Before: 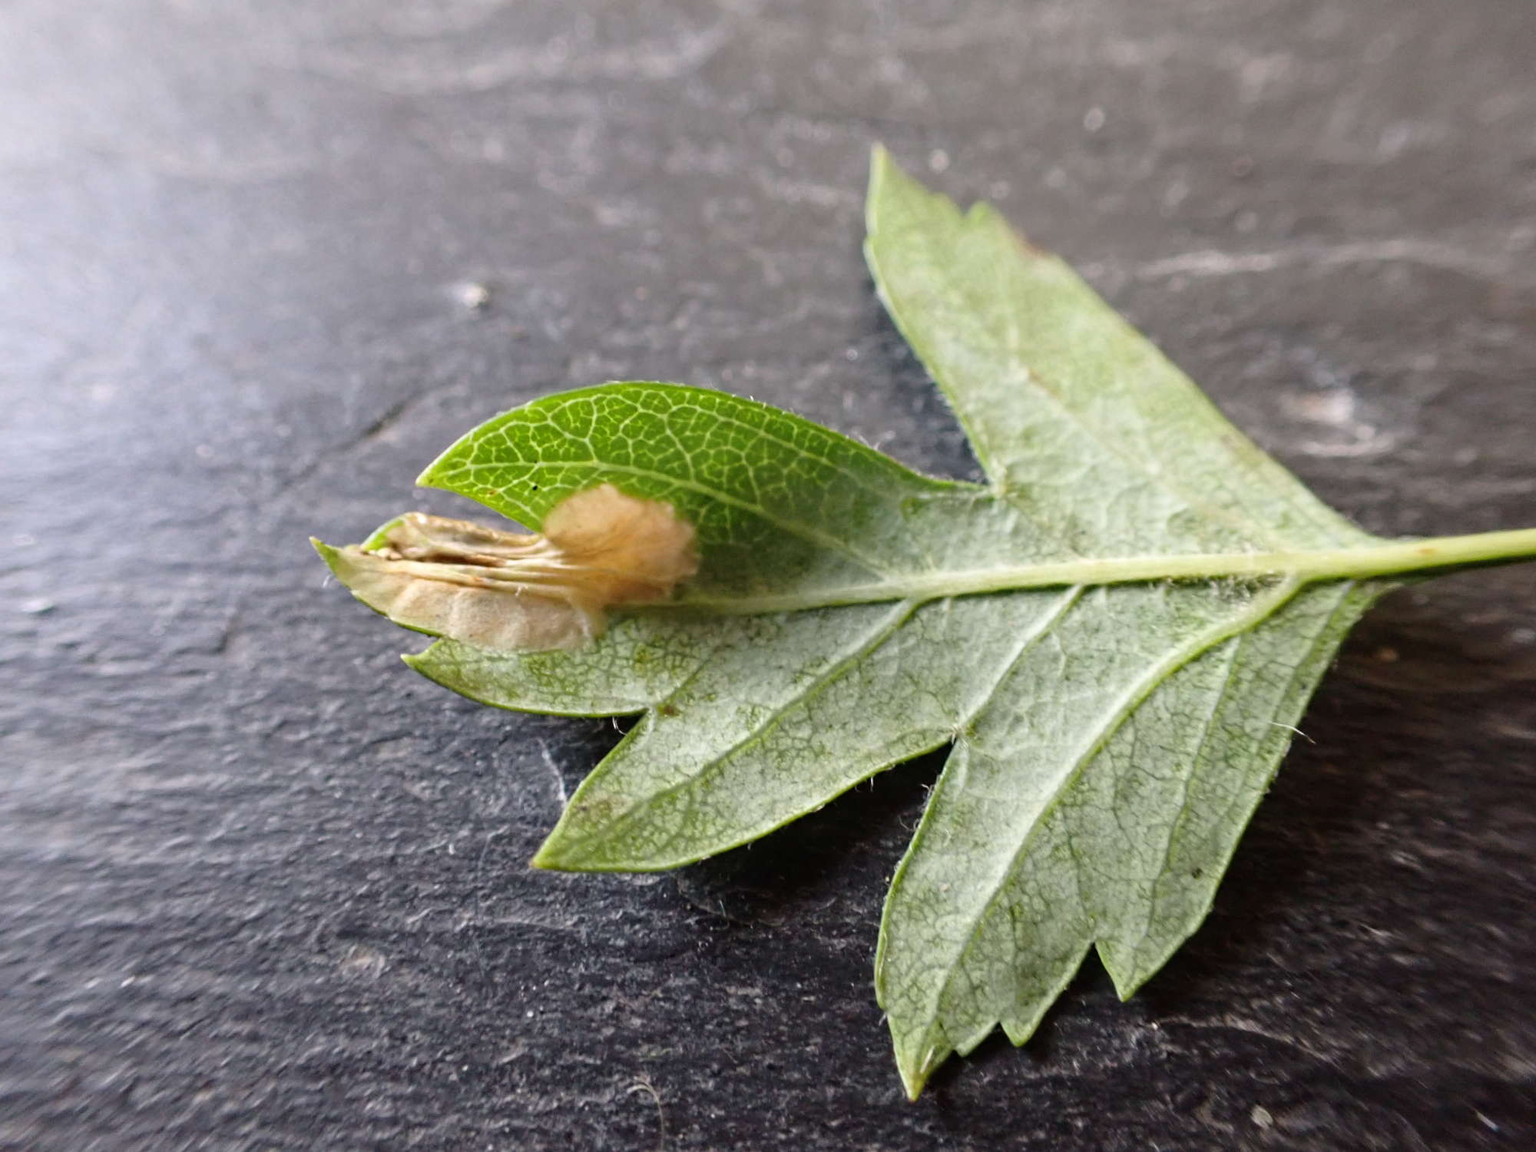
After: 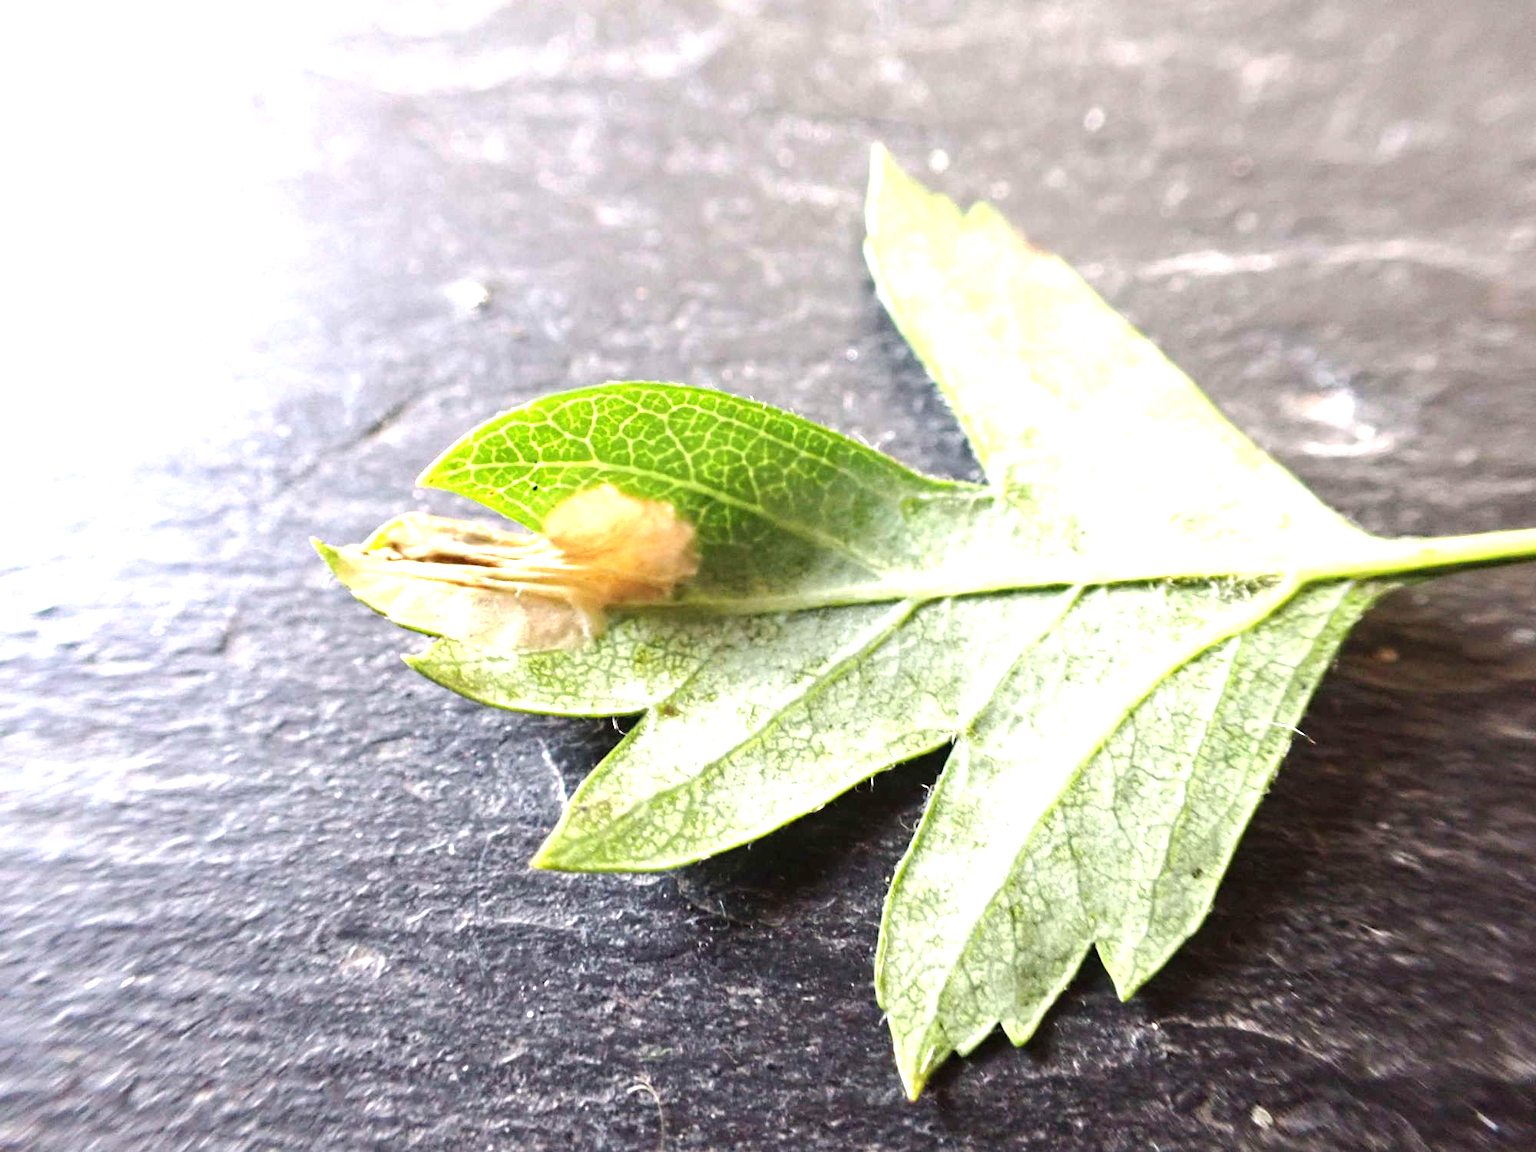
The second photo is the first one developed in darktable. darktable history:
exposure: black level correction 0, exposure 1.388 EV, compensate exposure bias true, compensate highlight preservation false
tone equalizer: on, module defaults
